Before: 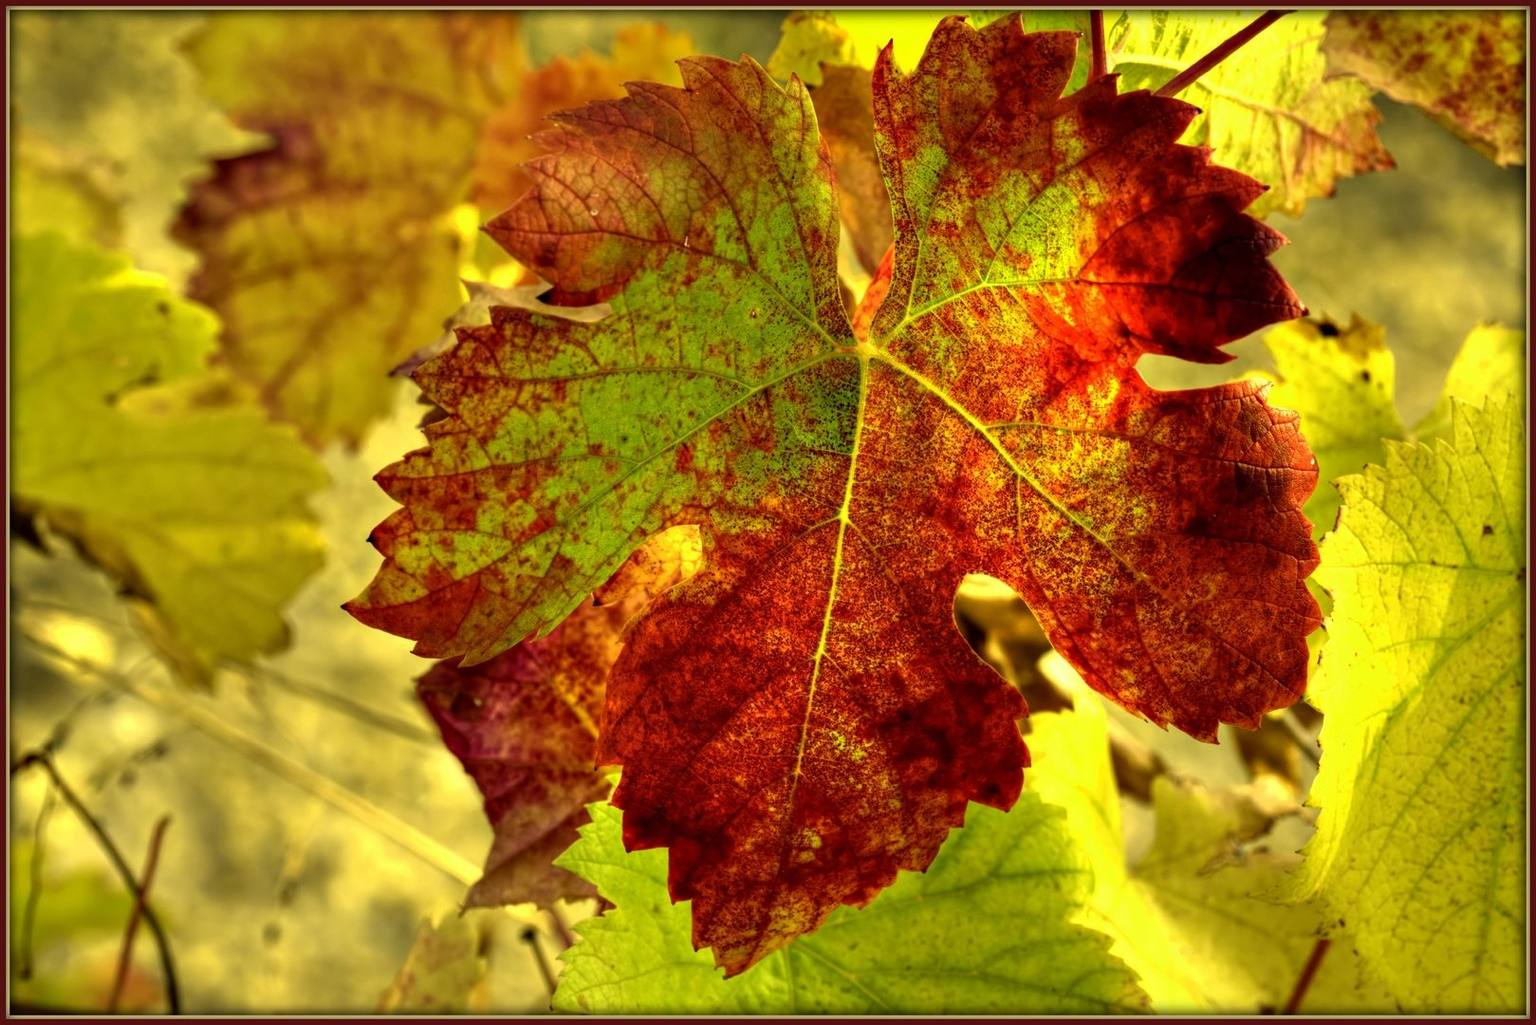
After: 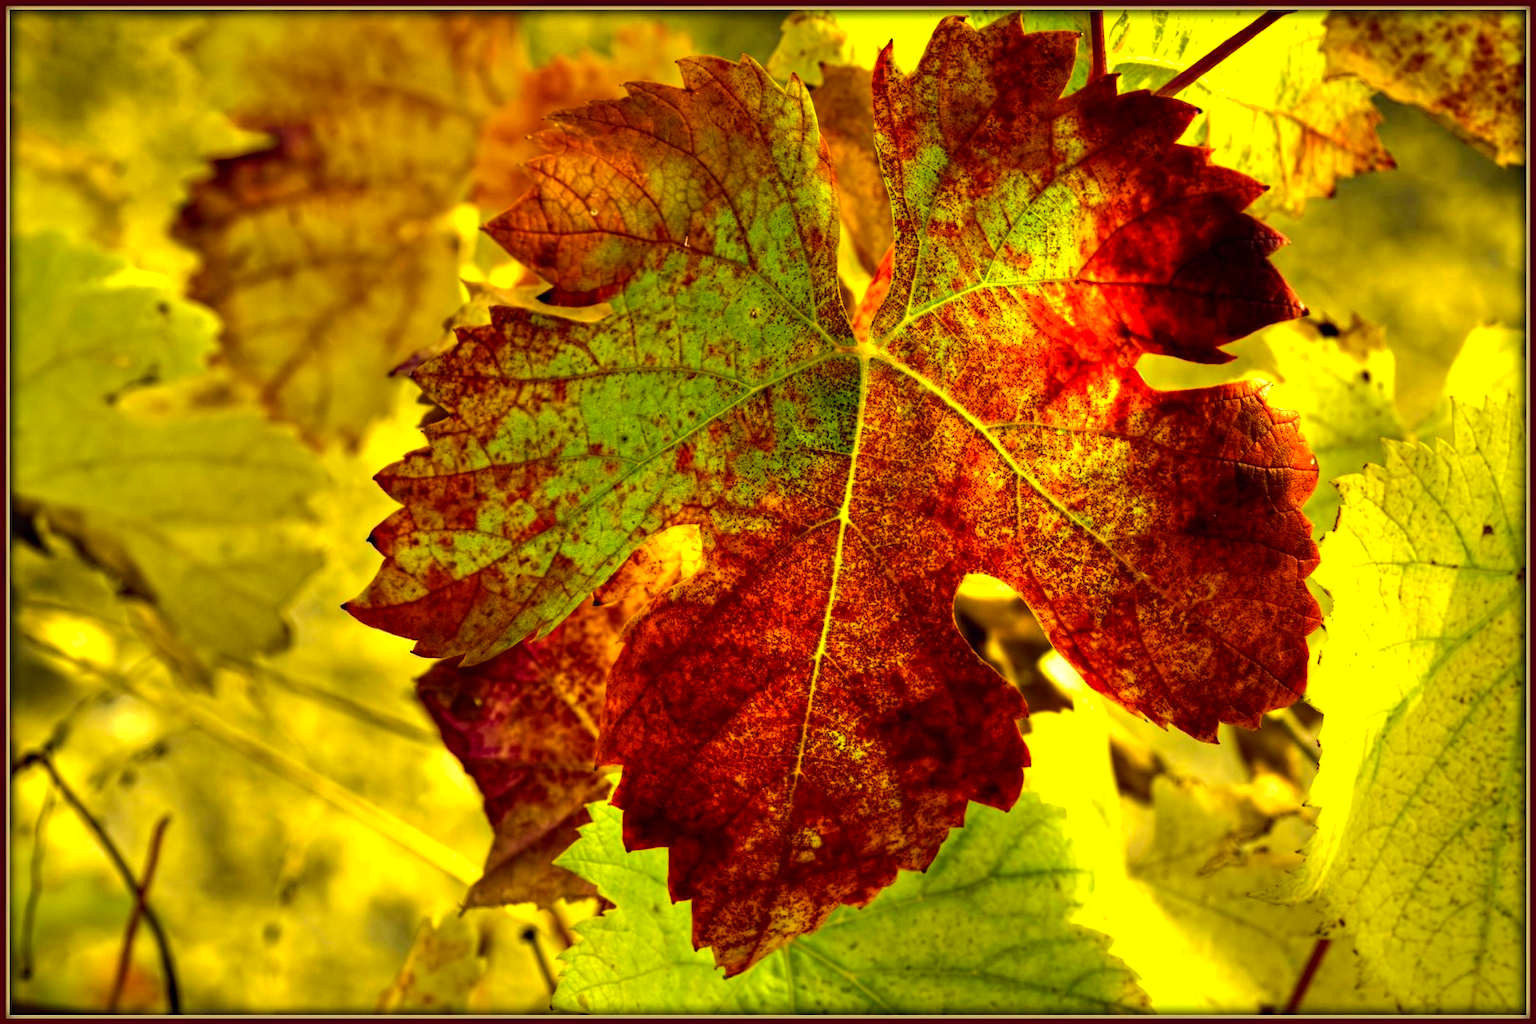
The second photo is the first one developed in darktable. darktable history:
color balance rgb: perceptual saturation grading › global saturation 17.111%, global vibrance 20%
tone equalizer: -8 EV -0.4 EV, -7 EV -0.373 EV, -6 EV -0.328 EV, -5 EV -0.241 EV, -3 EV 0.245 EV, -2 EV 0.354 EV, -1 EV 0.399 EV, +0 EV 0.389 EV, edges refinement/feathering 500, mask exposure compensation -1.57 EV, preserve details no
haze removal: compatibility mode true
contrast equalizer: y [[0.5, 0.5, 0.472, 0.5, 0.5, 0.5], [0.5 ×6], [0.5 ×6], [0 ×6], [0 ×6]]
